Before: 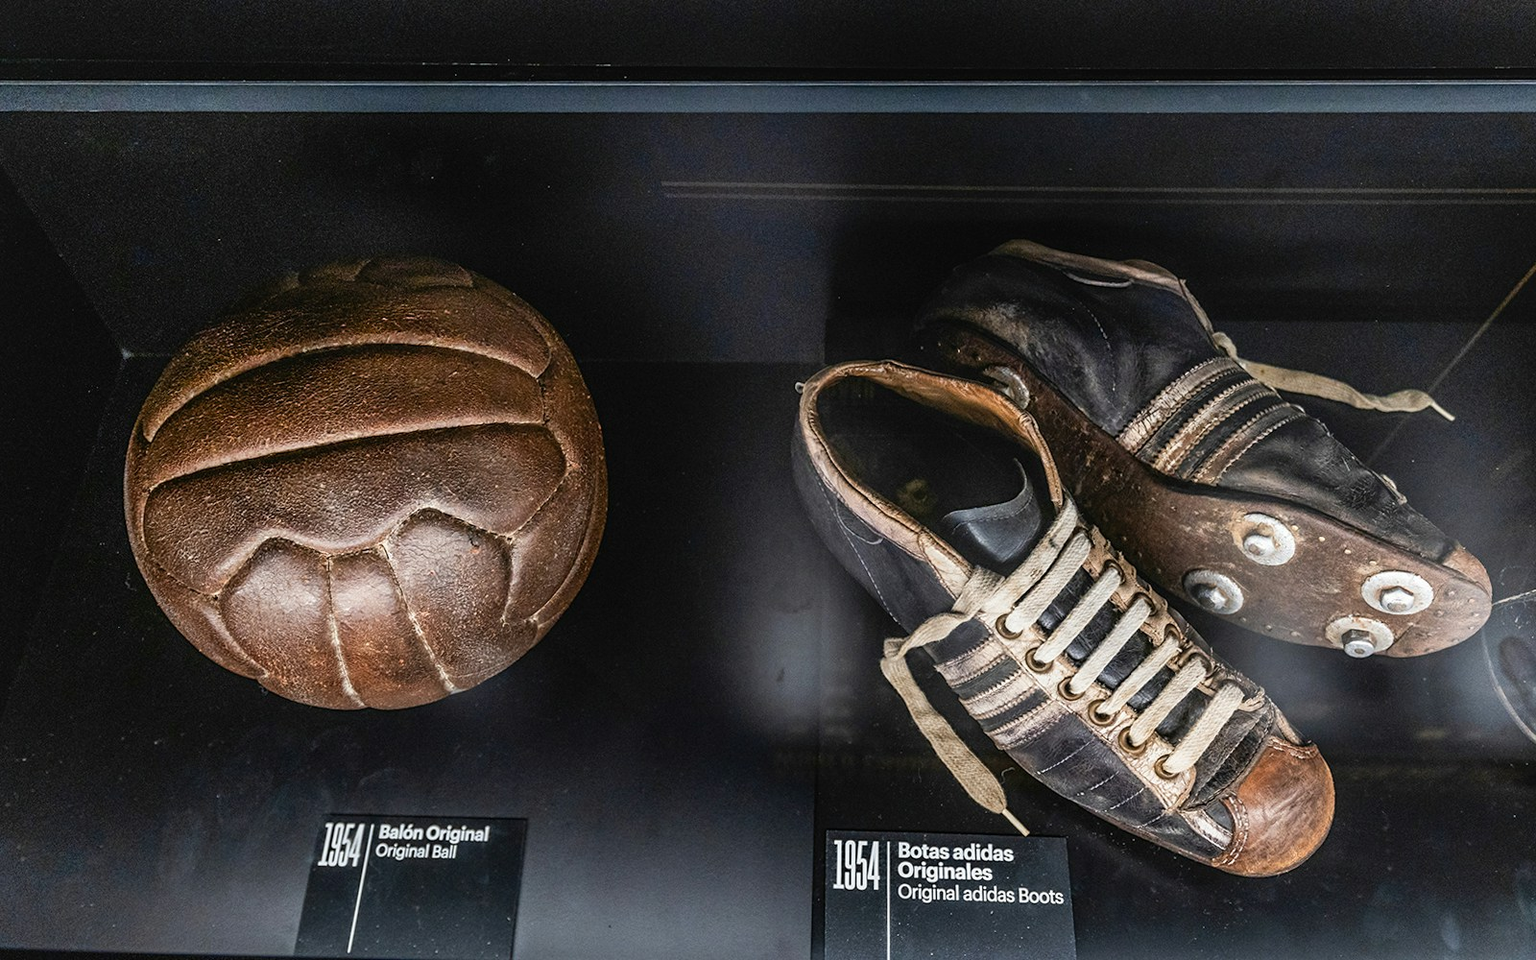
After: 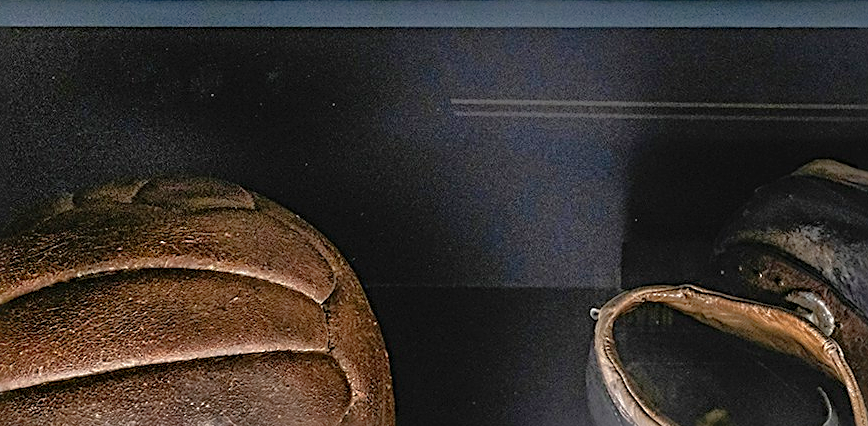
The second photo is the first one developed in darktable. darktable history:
crop: left 14.888%, top 9.049%, right 30.805%, bottom 48.33%
shadows and highlights: on, module defaults
sharpen: radius 3.968
